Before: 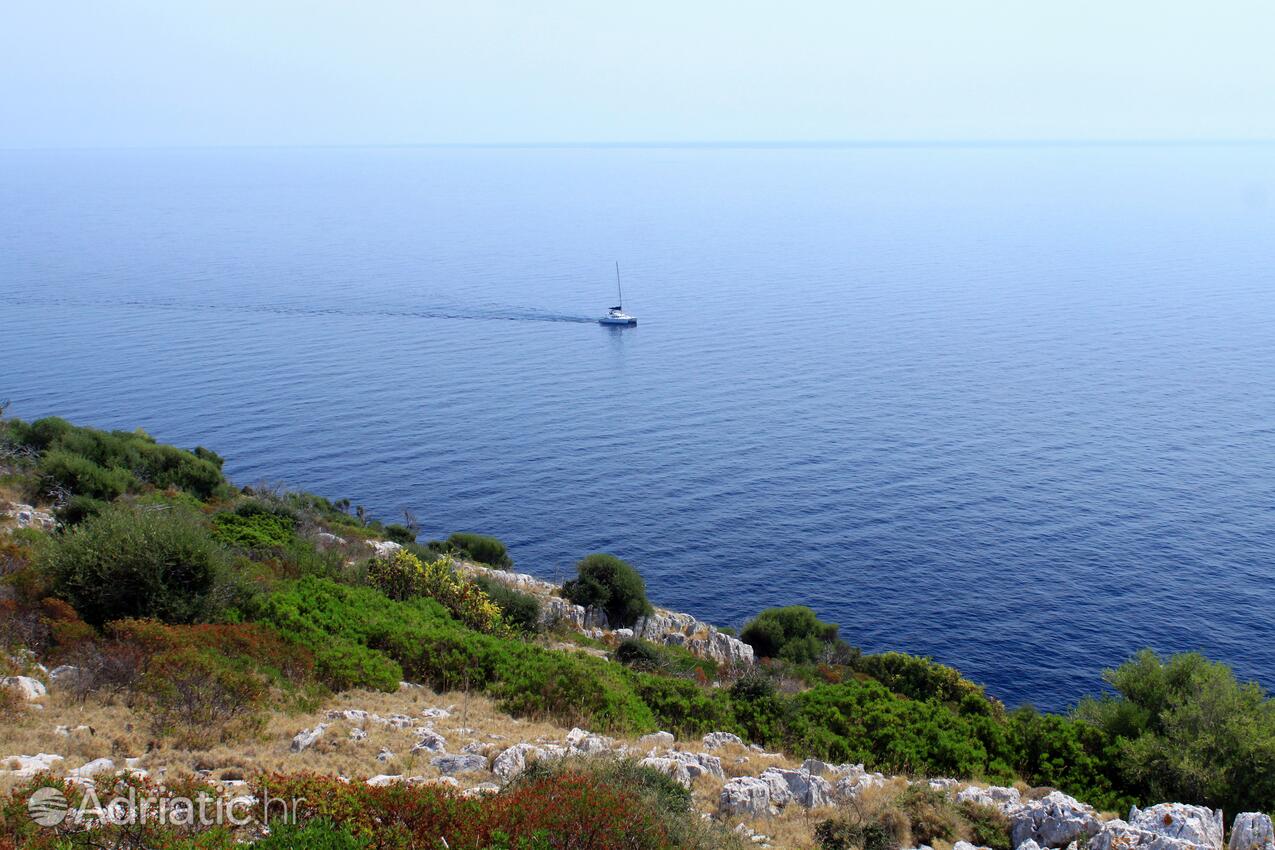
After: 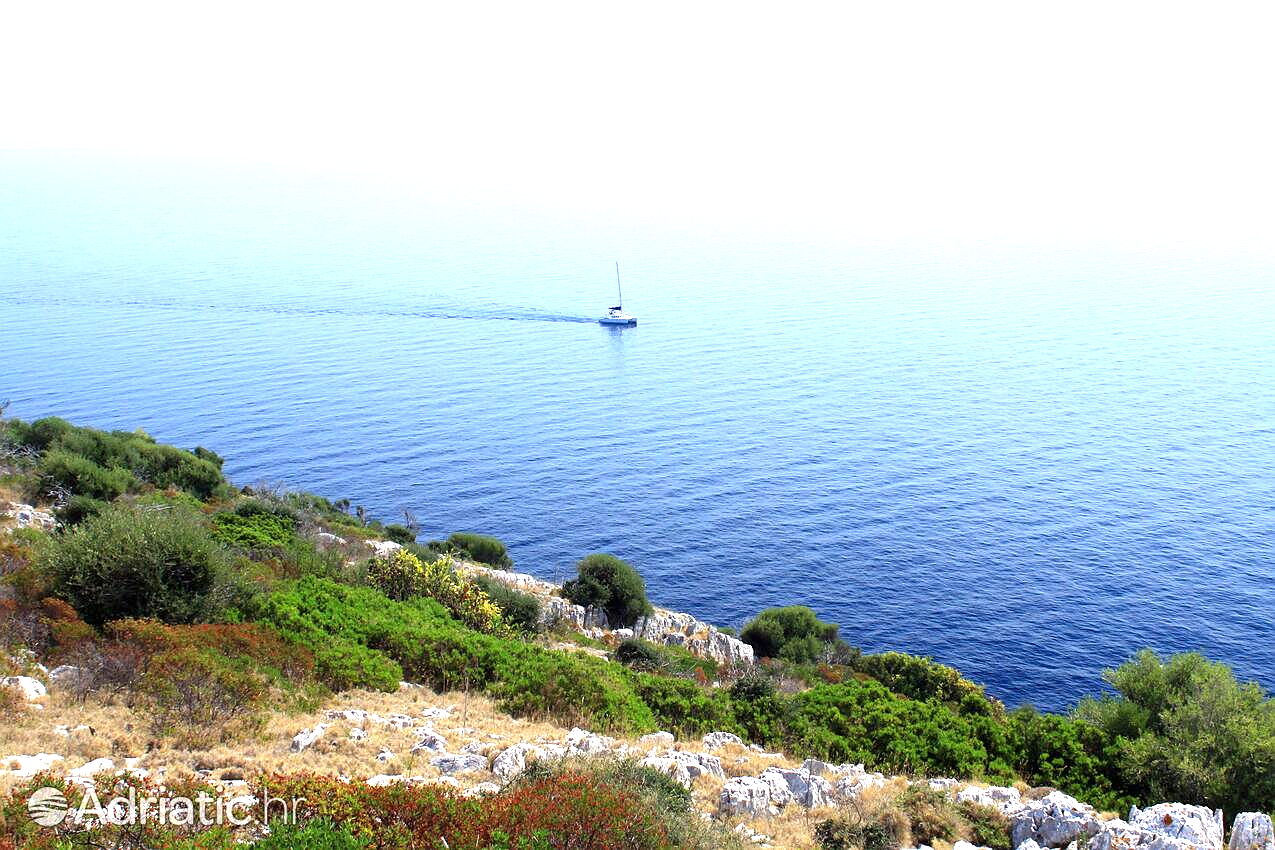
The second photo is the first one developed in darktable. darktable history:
exposure: black level correction 0, exposure 1.124 EV, compensate highlight preservation false
sharpen: radius 0.974, amount 0.605
